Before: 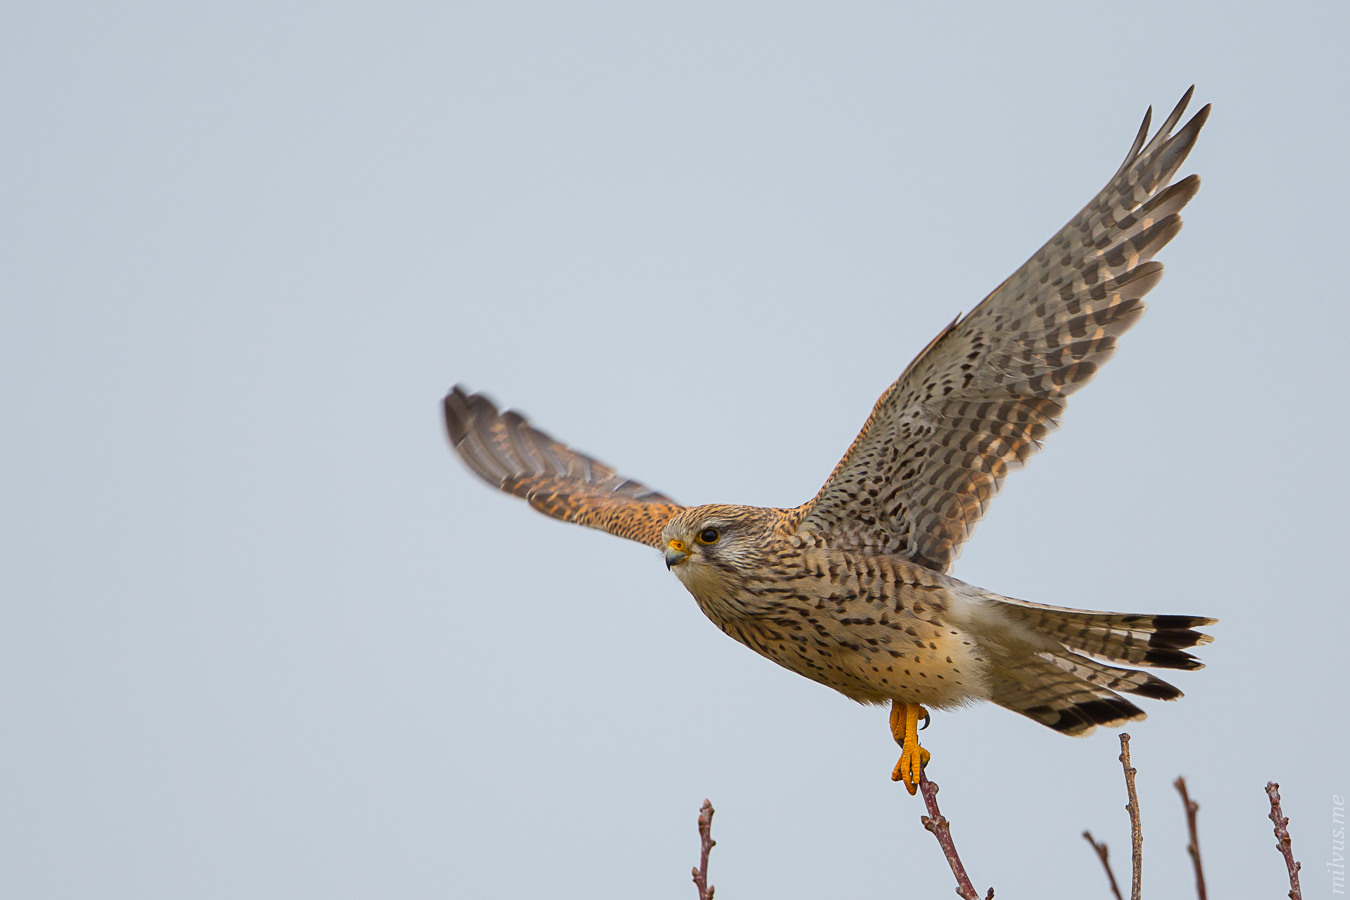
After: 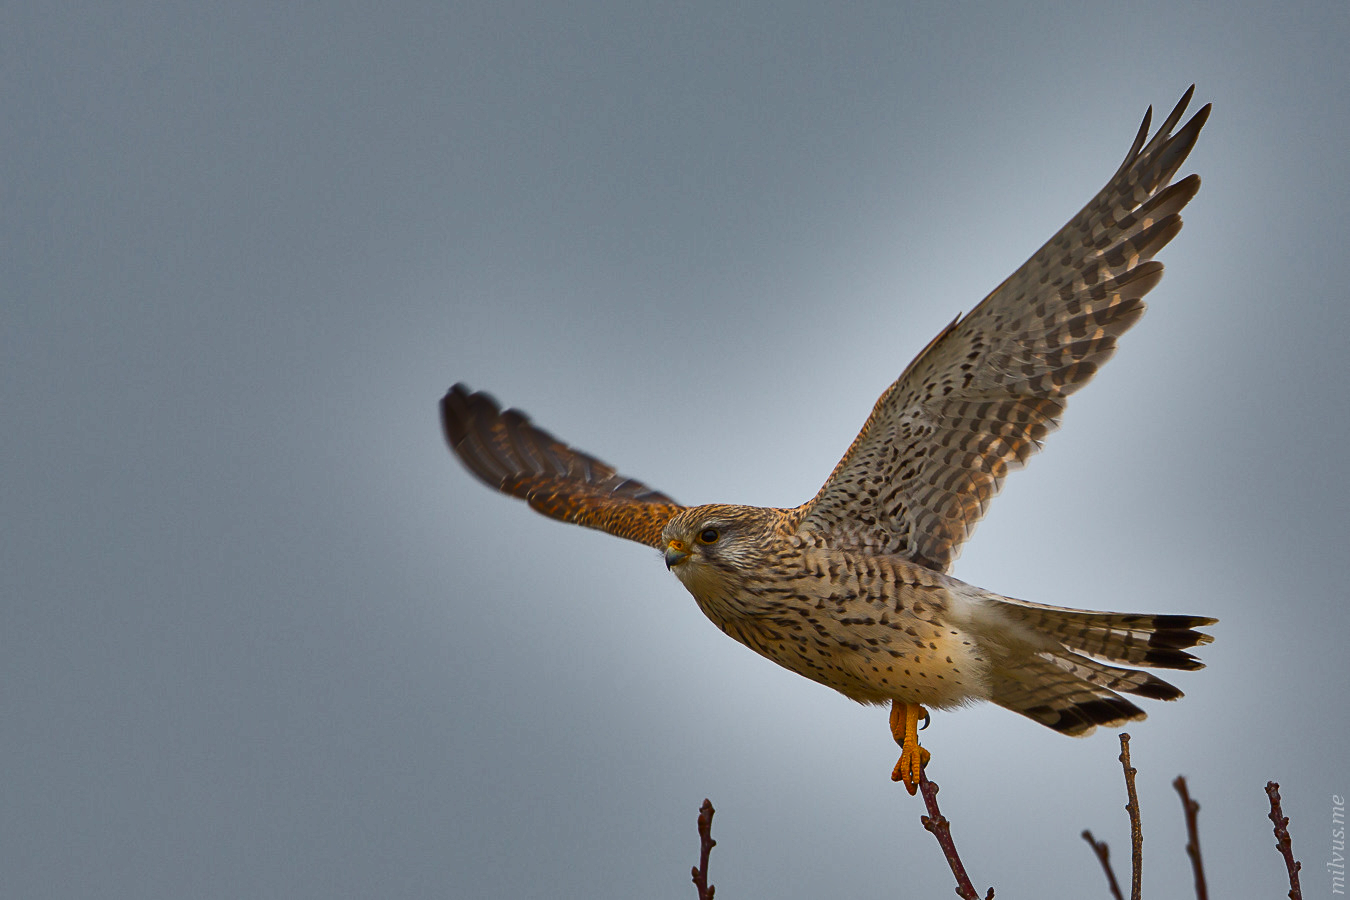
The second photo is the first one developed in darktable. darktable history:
shadows and highlights: shadows 18.37, highlights -85.02, soften with gaussian
